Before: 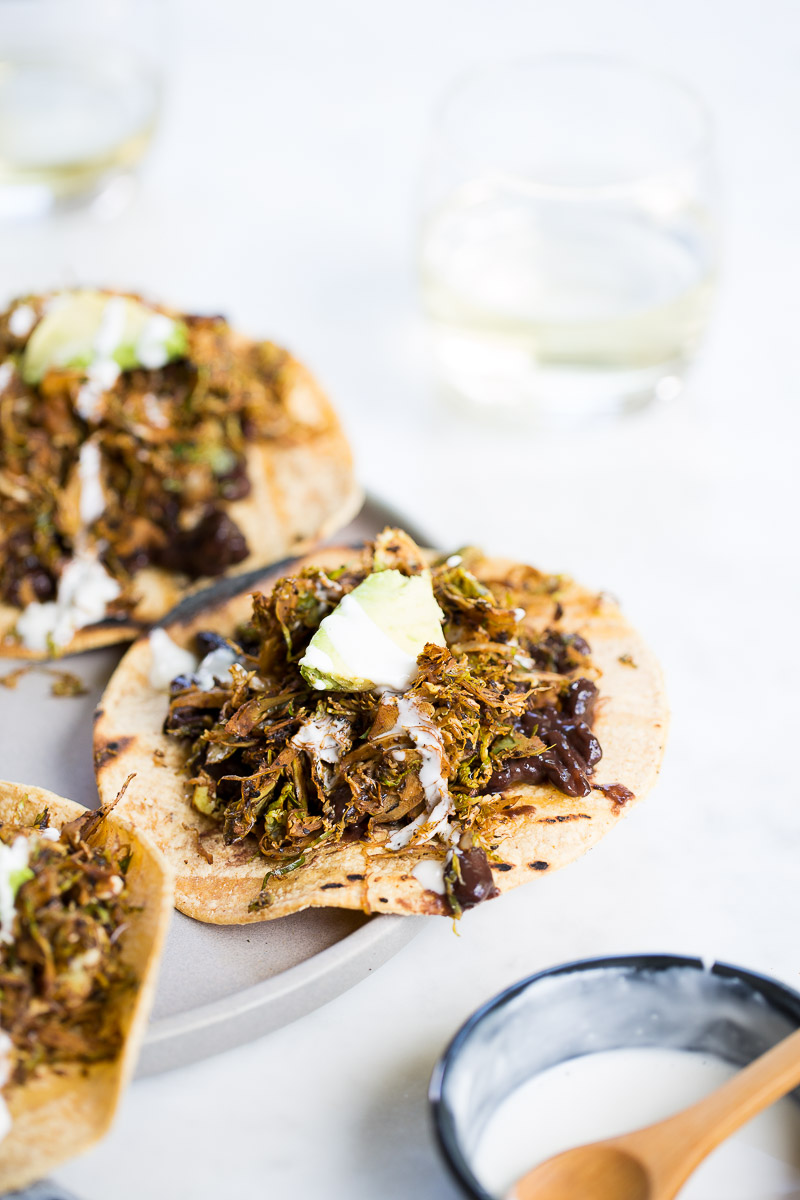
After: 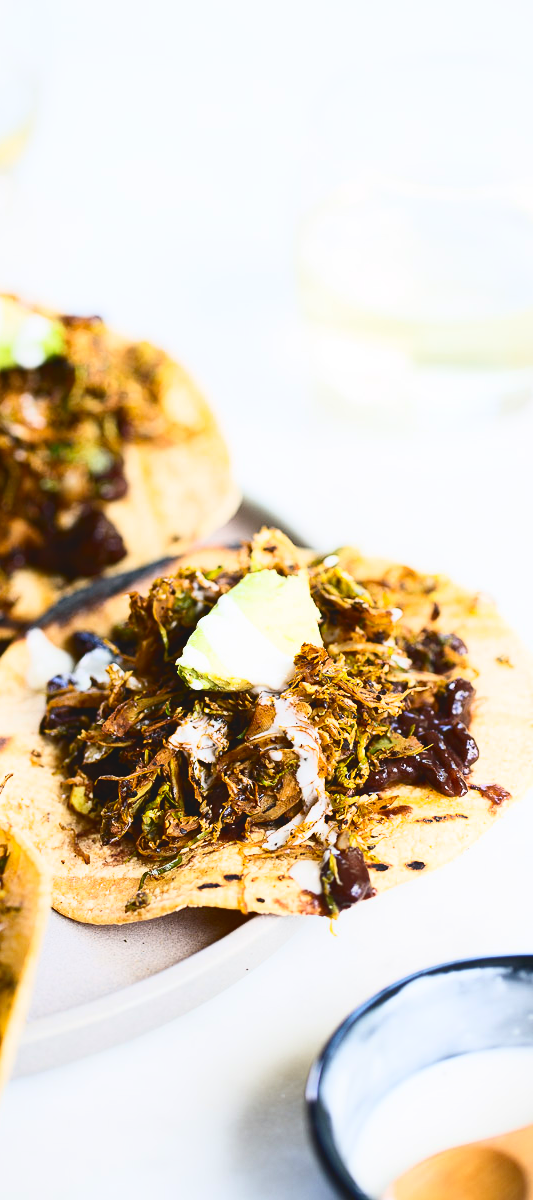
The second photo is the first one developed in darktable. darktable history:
base curve: curves: ch0 [(0, 0) (0.283, 0.295) (1, 1)], preserve colors none
crop and rotate: left 15.402%, right 17.856%
contrast brightness saturation: saturation 0.176
haze removal: adaptive false
contrast equalizer: y [[0.5, 0.488, 0.462, 0.461, 0.491, 0.5], [0.5 ×6], [0.5 ×6], [0 ×6], [0 ×6]]
tone curve: curves: ch0 [(0, 0) (0.003, 0.06) (0.011, 0.059) (0.025, 0.065) (0.044, 0.076) (0.069, 0.088) (0.1, 0.102) (0.136, 0.116) (0.177, 0.137) (0.224, 0.169) (0.277, 0.214) (0.335, 0.271) (0.399, 0.356) (0.468, 0.459) (0.543, 0.579) (0.623, 0.705) (0.709, 0.823) (0.801, 0.918) (0.898, 0.963) (1, 1)], color space Lab, independent channels, preserve colors none
